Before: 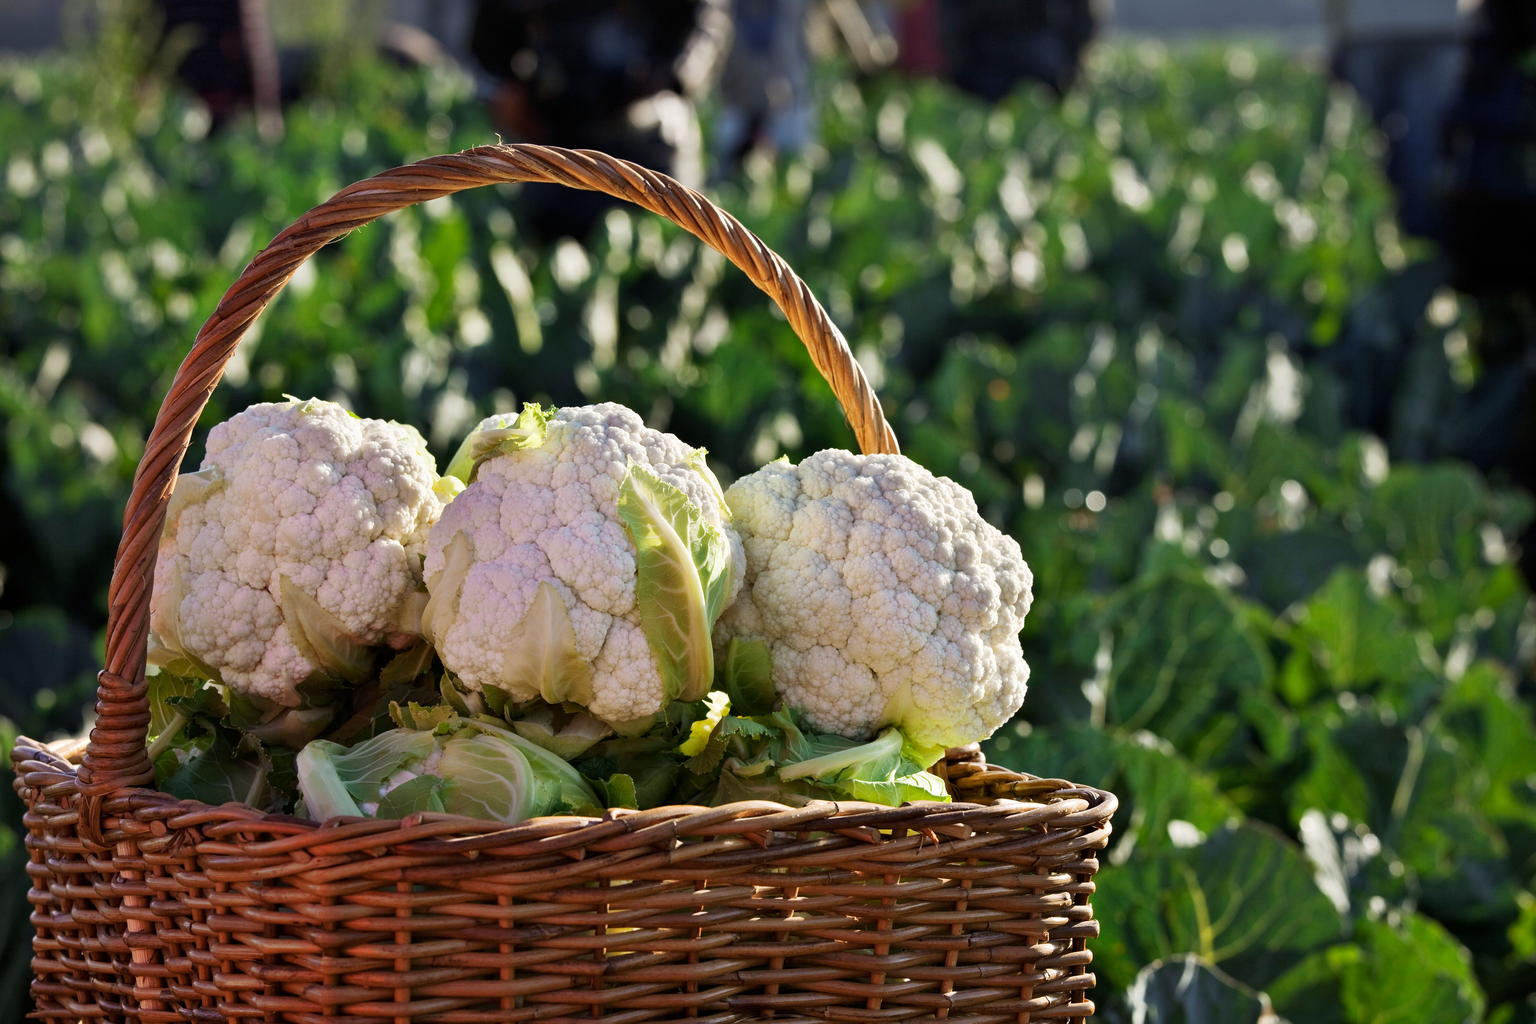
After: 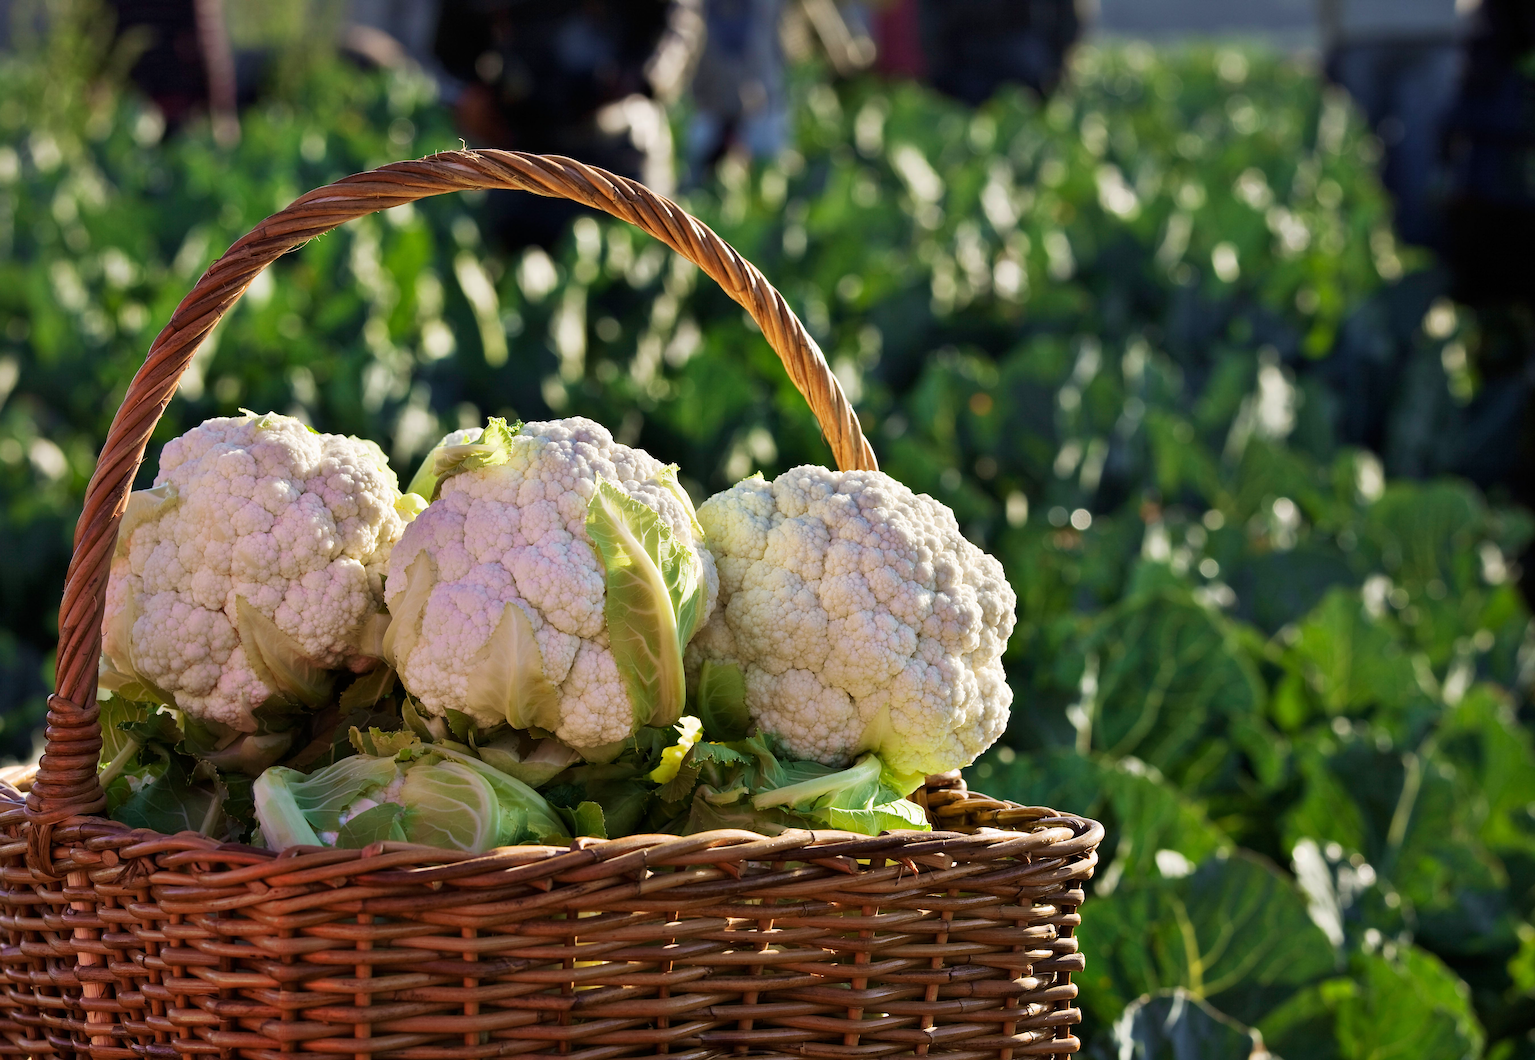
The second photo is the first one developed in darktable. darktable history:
crop and rotate: left 3.433%
sharpen: radius 1.05, threshold 0.905
velvia: on, module defaults
